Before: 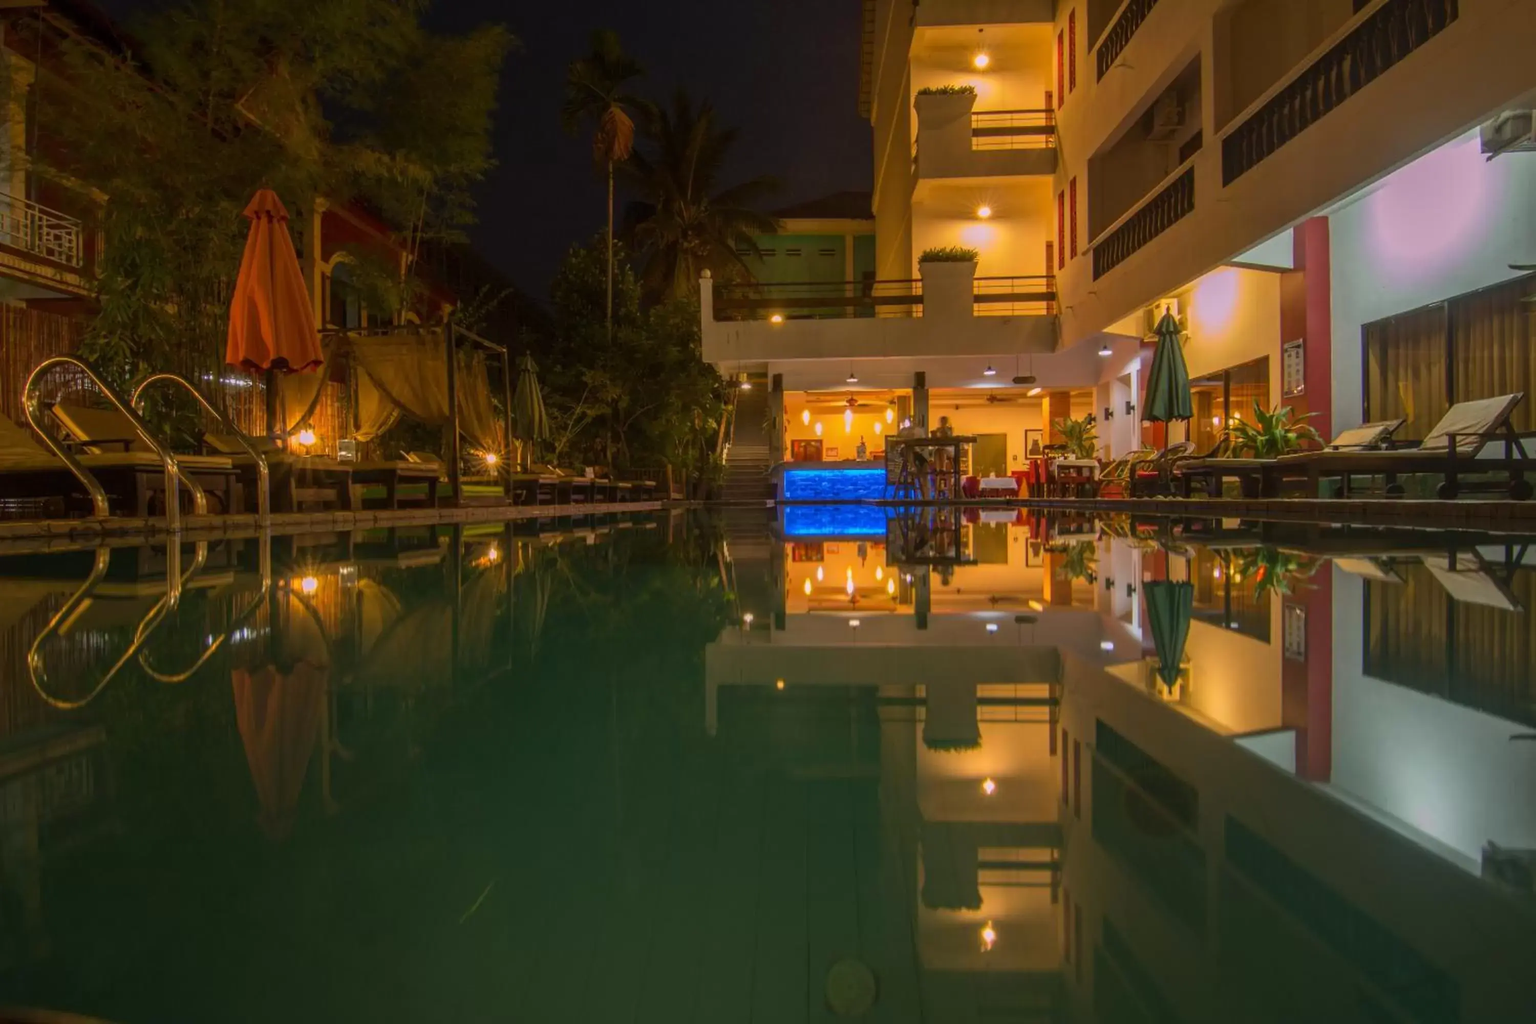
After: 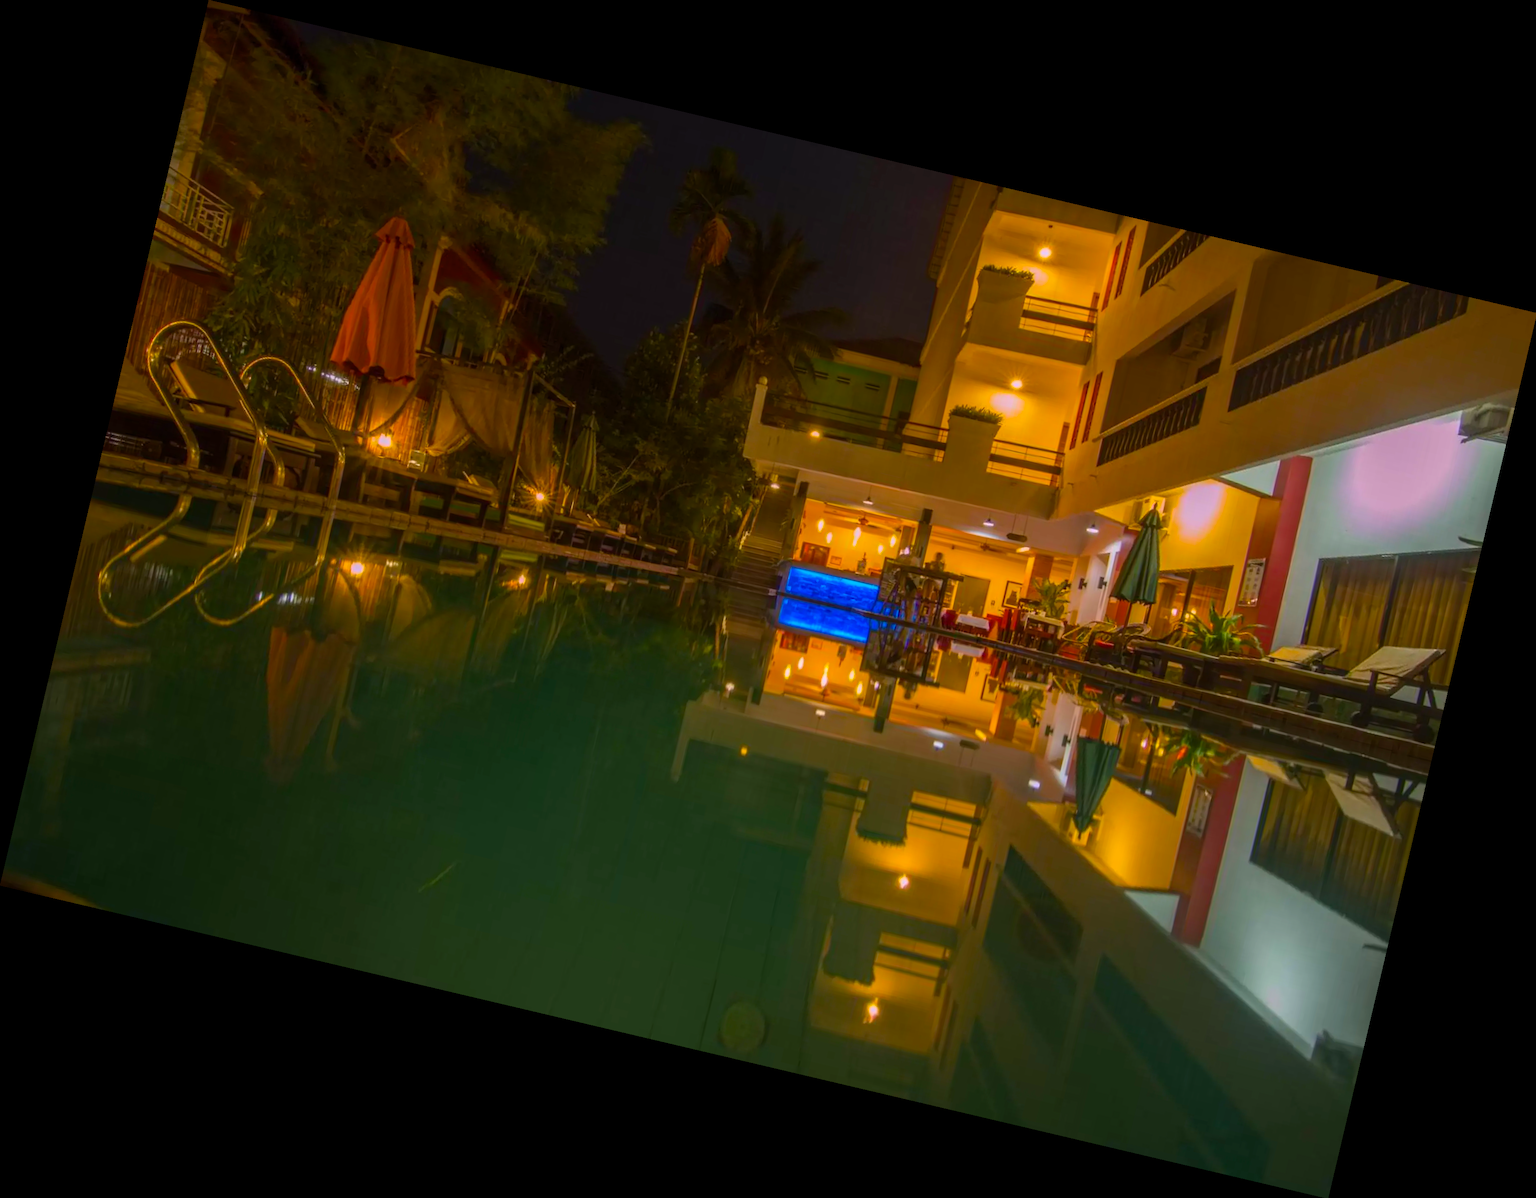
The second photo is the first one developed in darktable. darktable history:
rotate and perspective: rotation 13.27°, automatic cropping off
color balance rgb: perceptual saturation grading › global saturation 30%, global vibrance 20%
